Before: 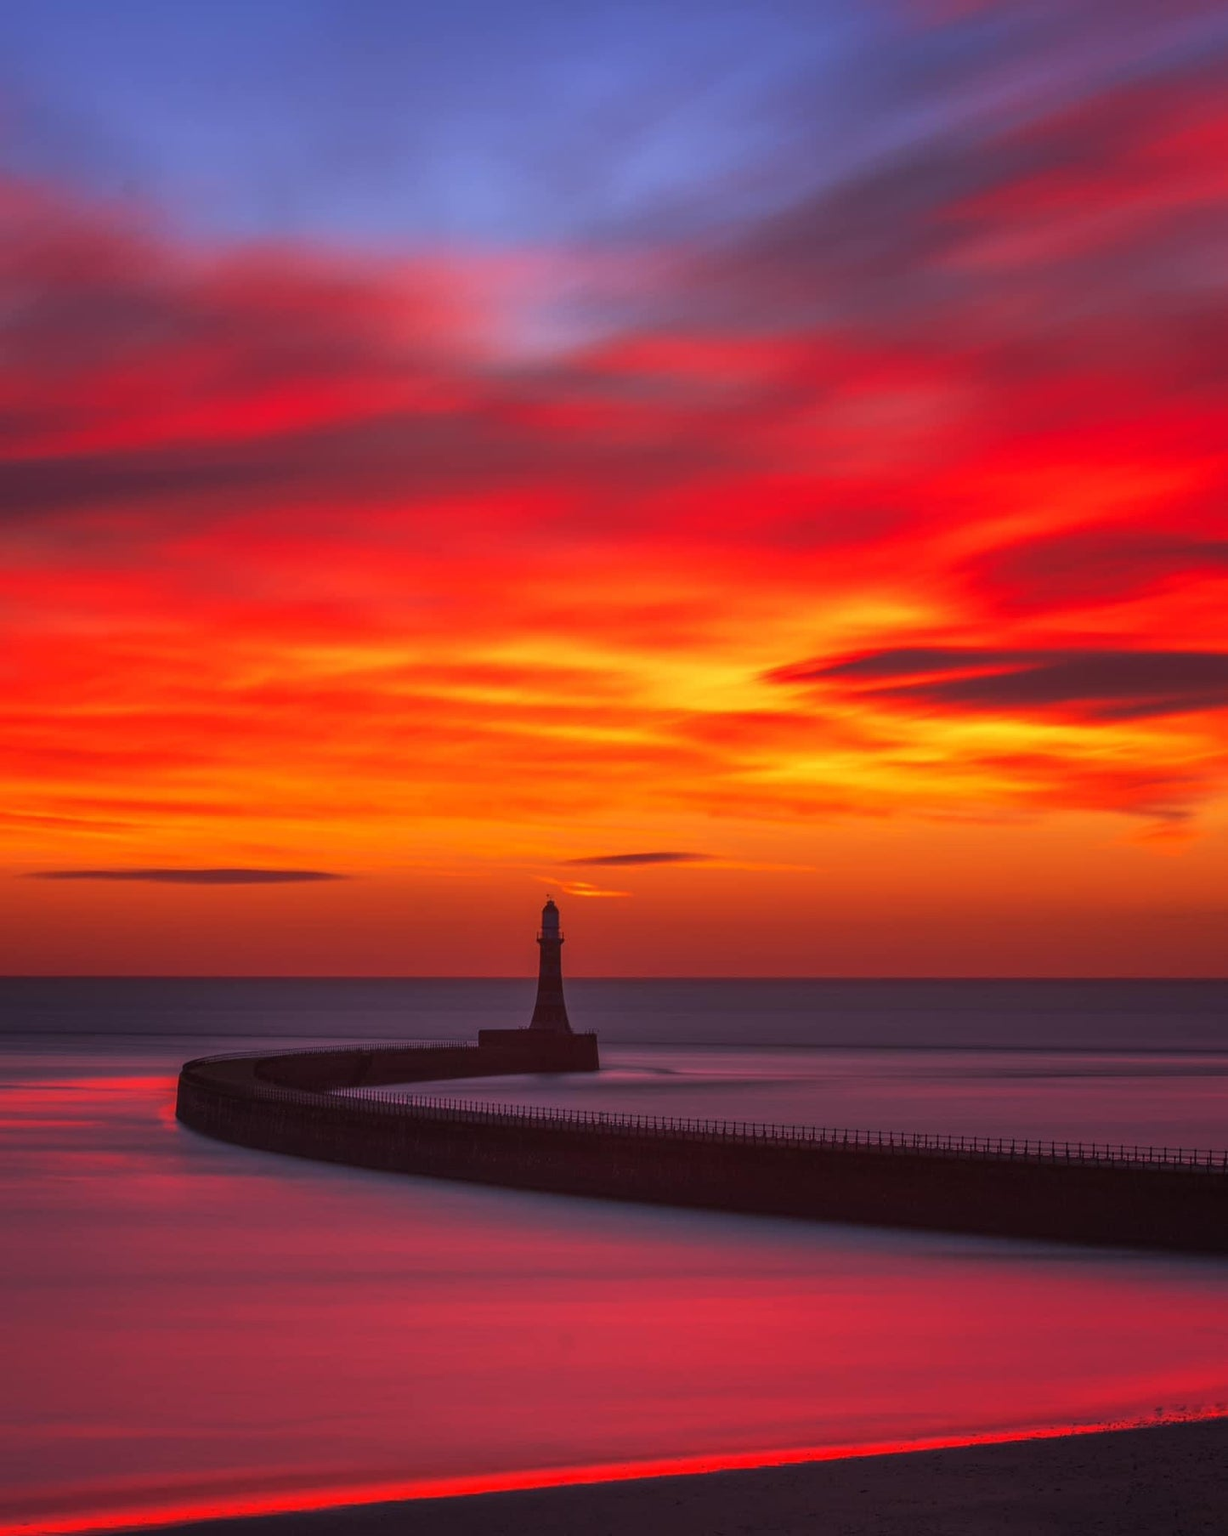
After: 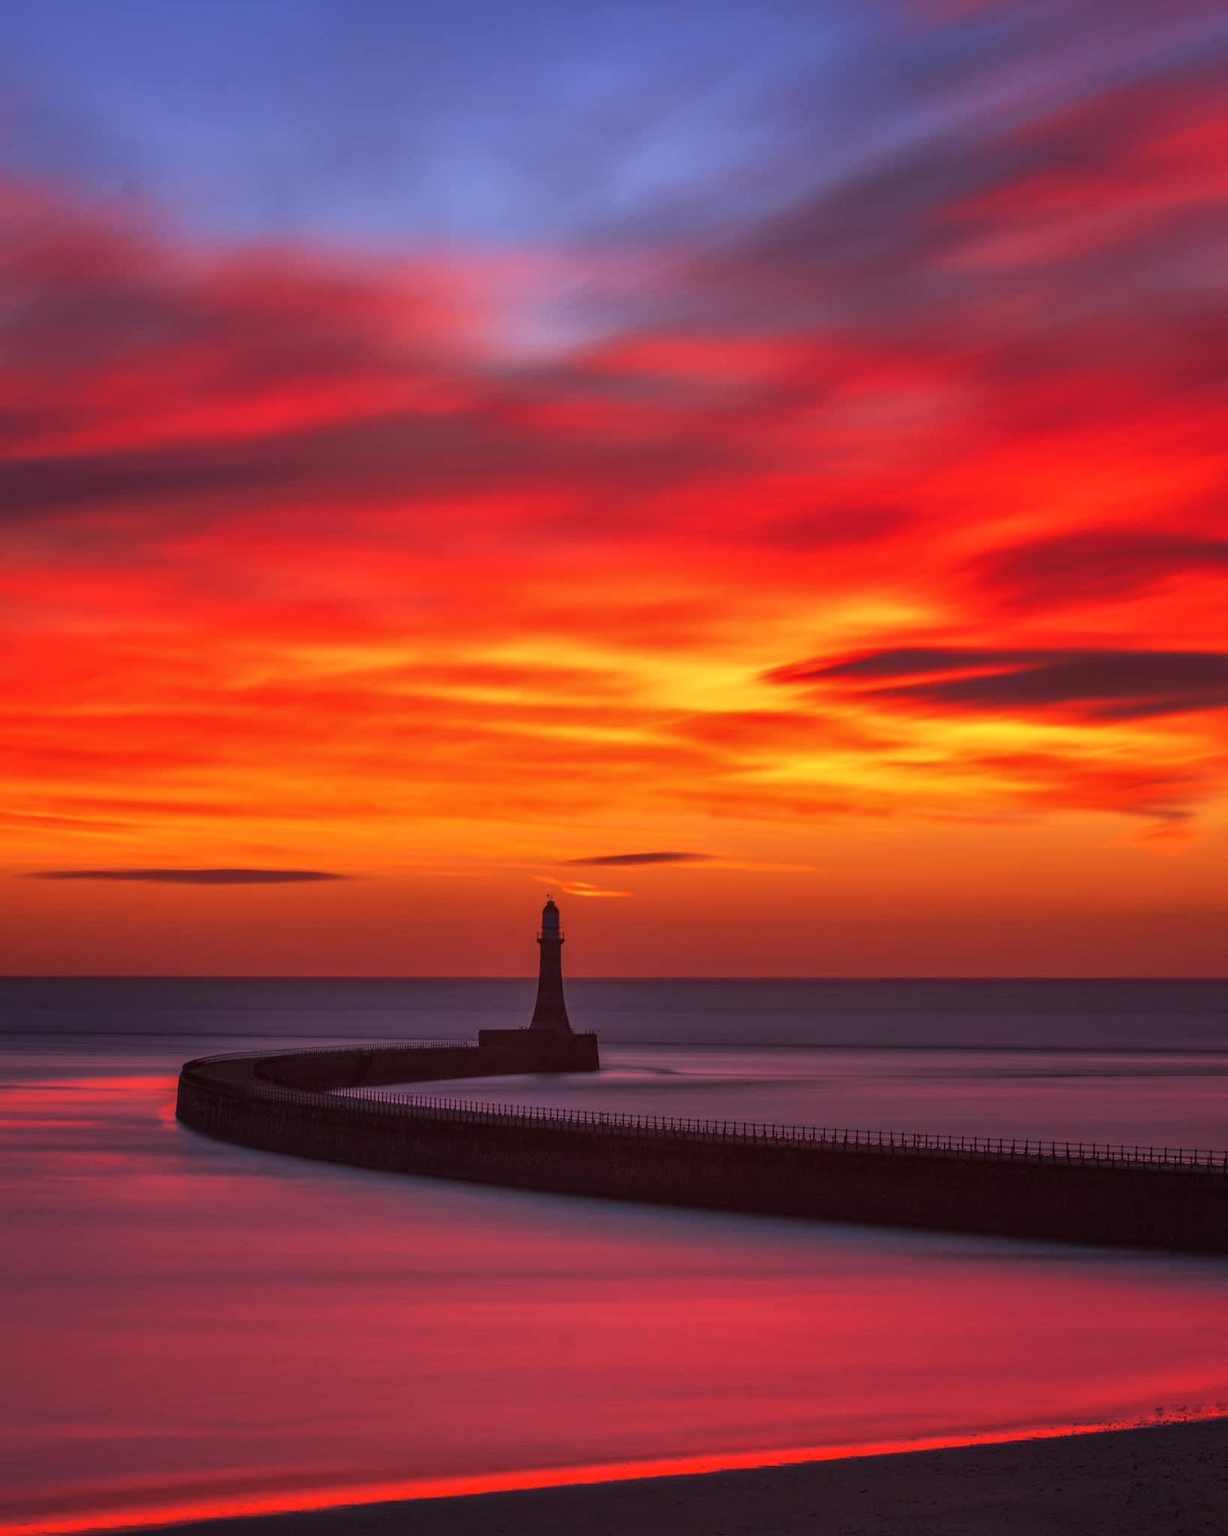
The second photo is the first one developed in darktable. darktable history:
contrast brightness saturation: saturation -0.031
local contrast: mode bilateral grid, contrast 19, coarseness 49, detail 119%, midtone range 0.2
